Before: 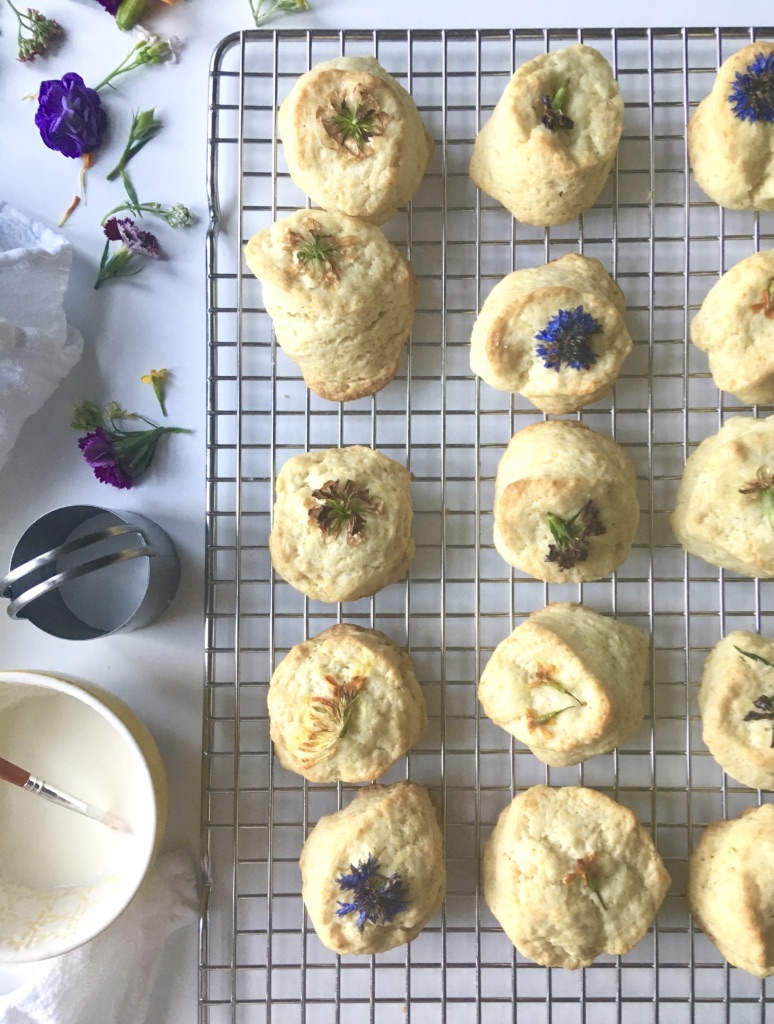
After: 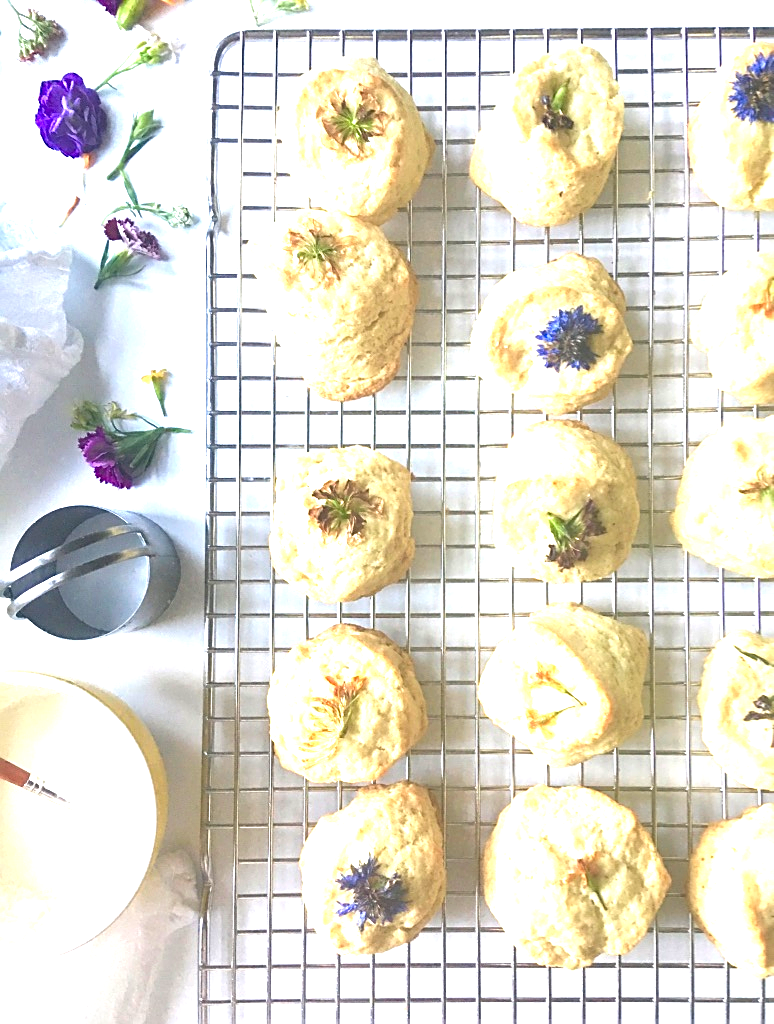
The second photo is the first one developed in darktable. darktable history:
sharpen: on, module defaults
exposure: black level correction 0, exposure 1.439 EV, compensate highlight preservation false
